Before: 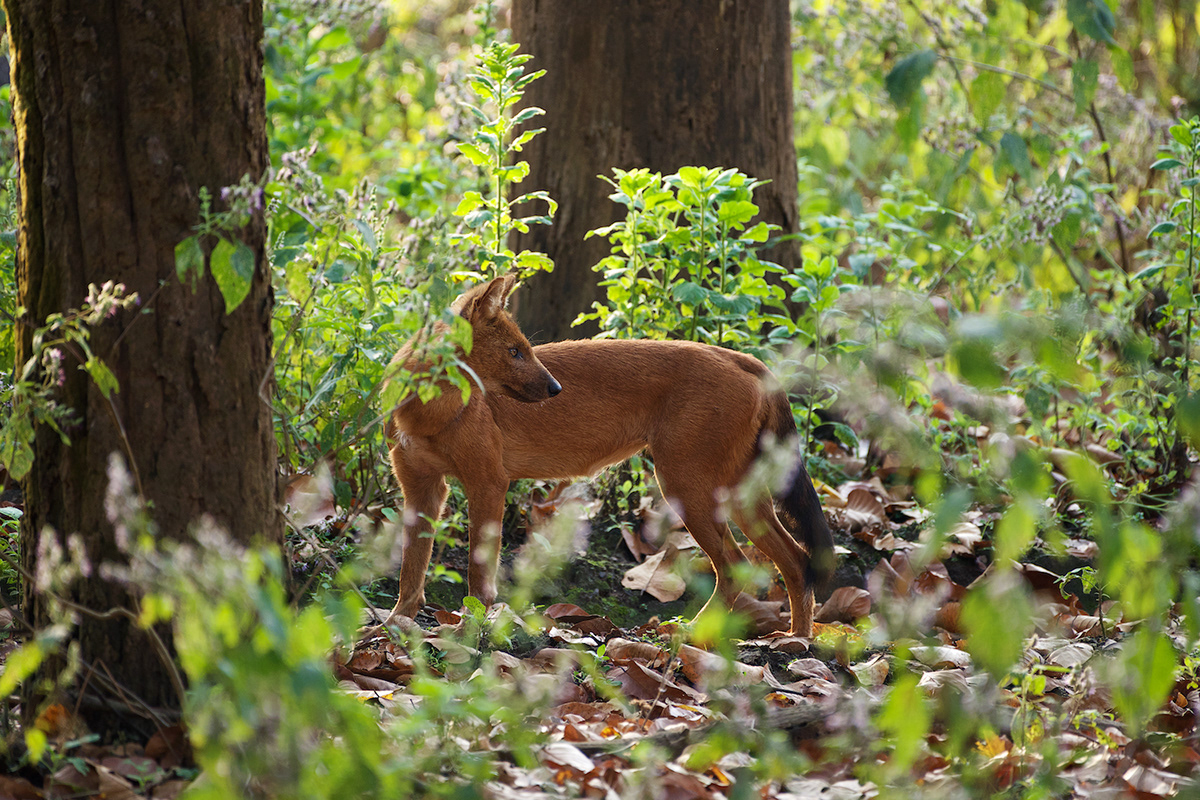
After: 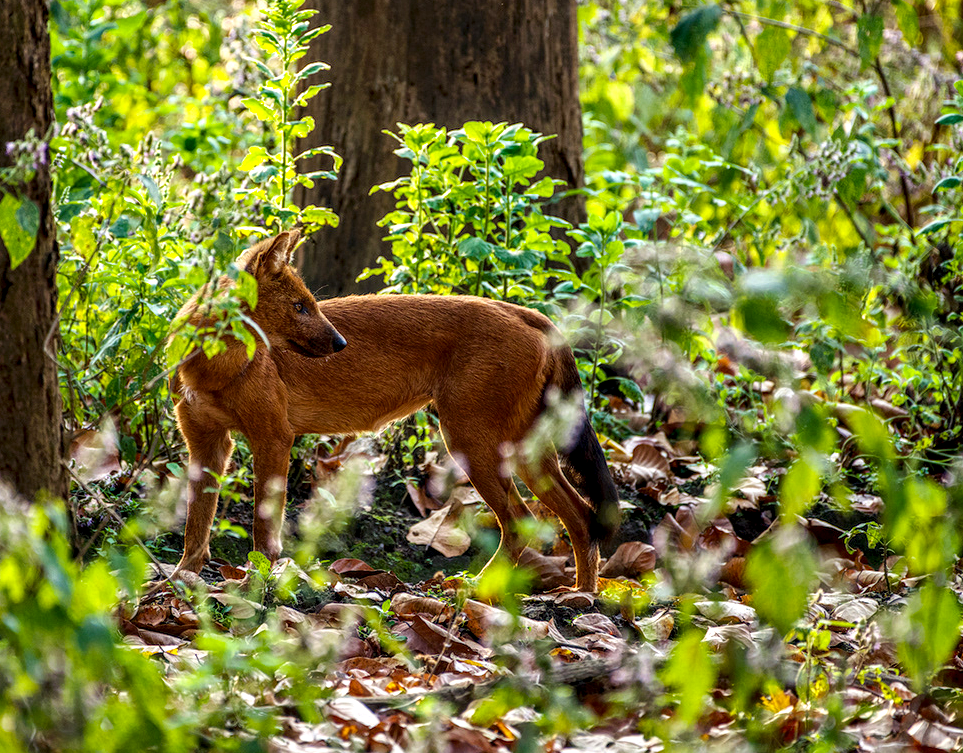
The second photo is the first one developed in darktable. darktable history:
color balance rgb: perceptual saturation grading › global saturation 25%, global vibrance 20%
crop and rotate: left 17.959%, top 5.771%, right 1.742%
local contrast: highlights 0%, shadows 0%, detail 182%
